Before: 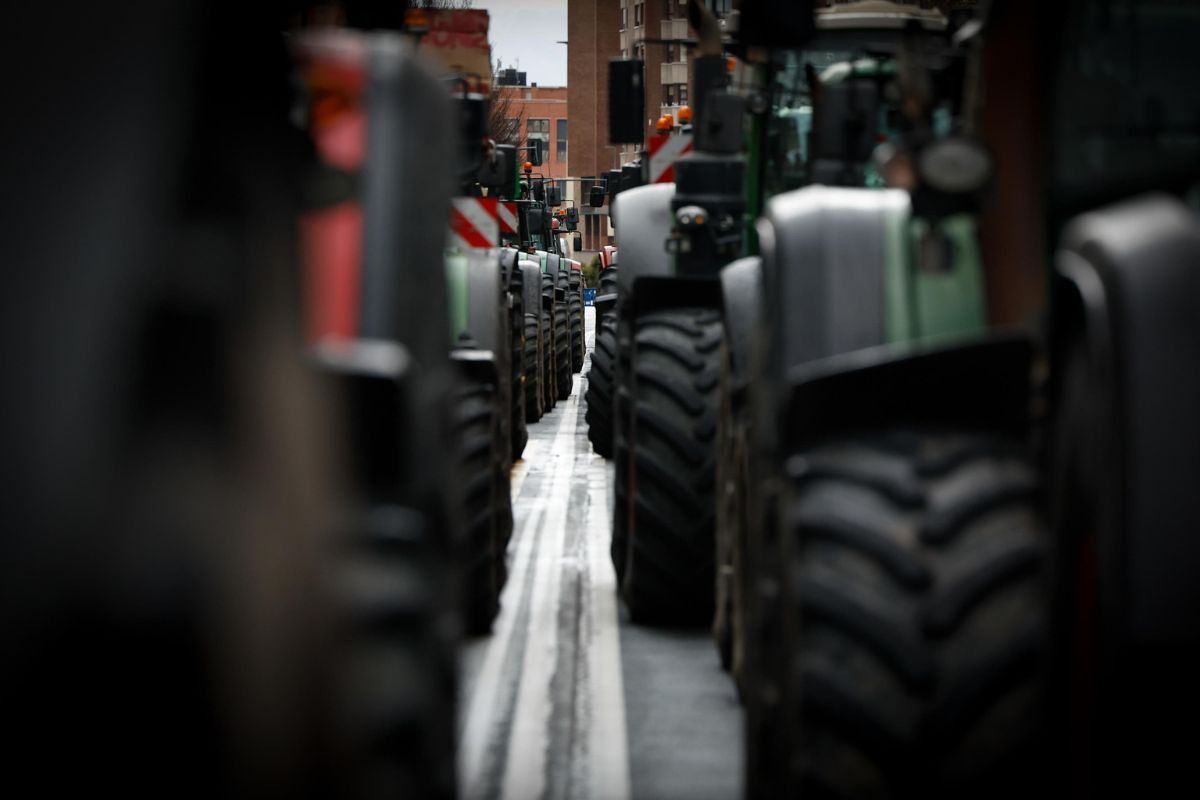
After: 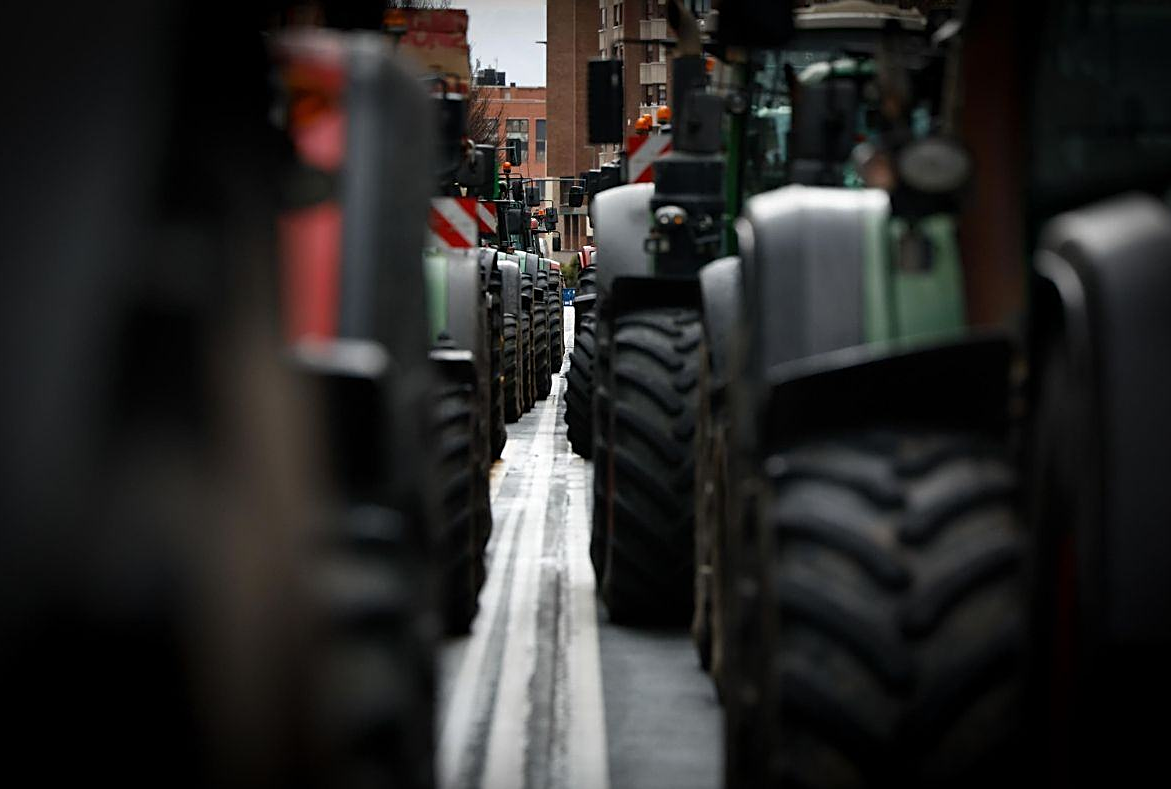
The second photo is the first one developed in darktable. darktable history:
sharpen: on, module defaults
crop and rotate: left 1.774%, right 0.633%, bottom 1.28%
